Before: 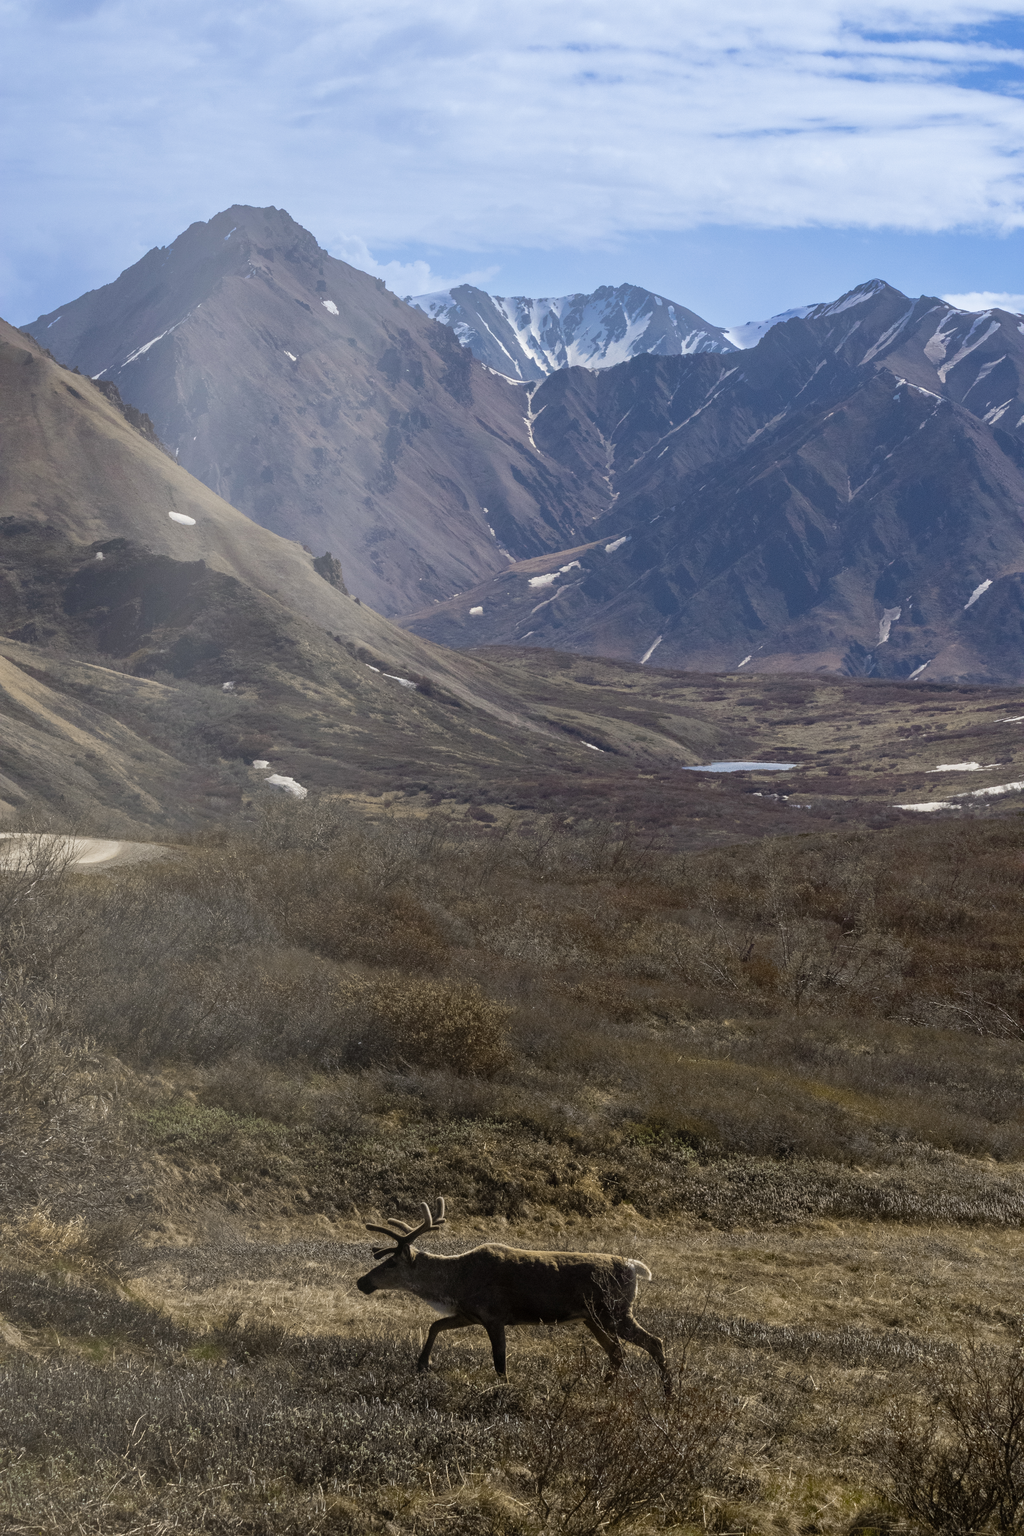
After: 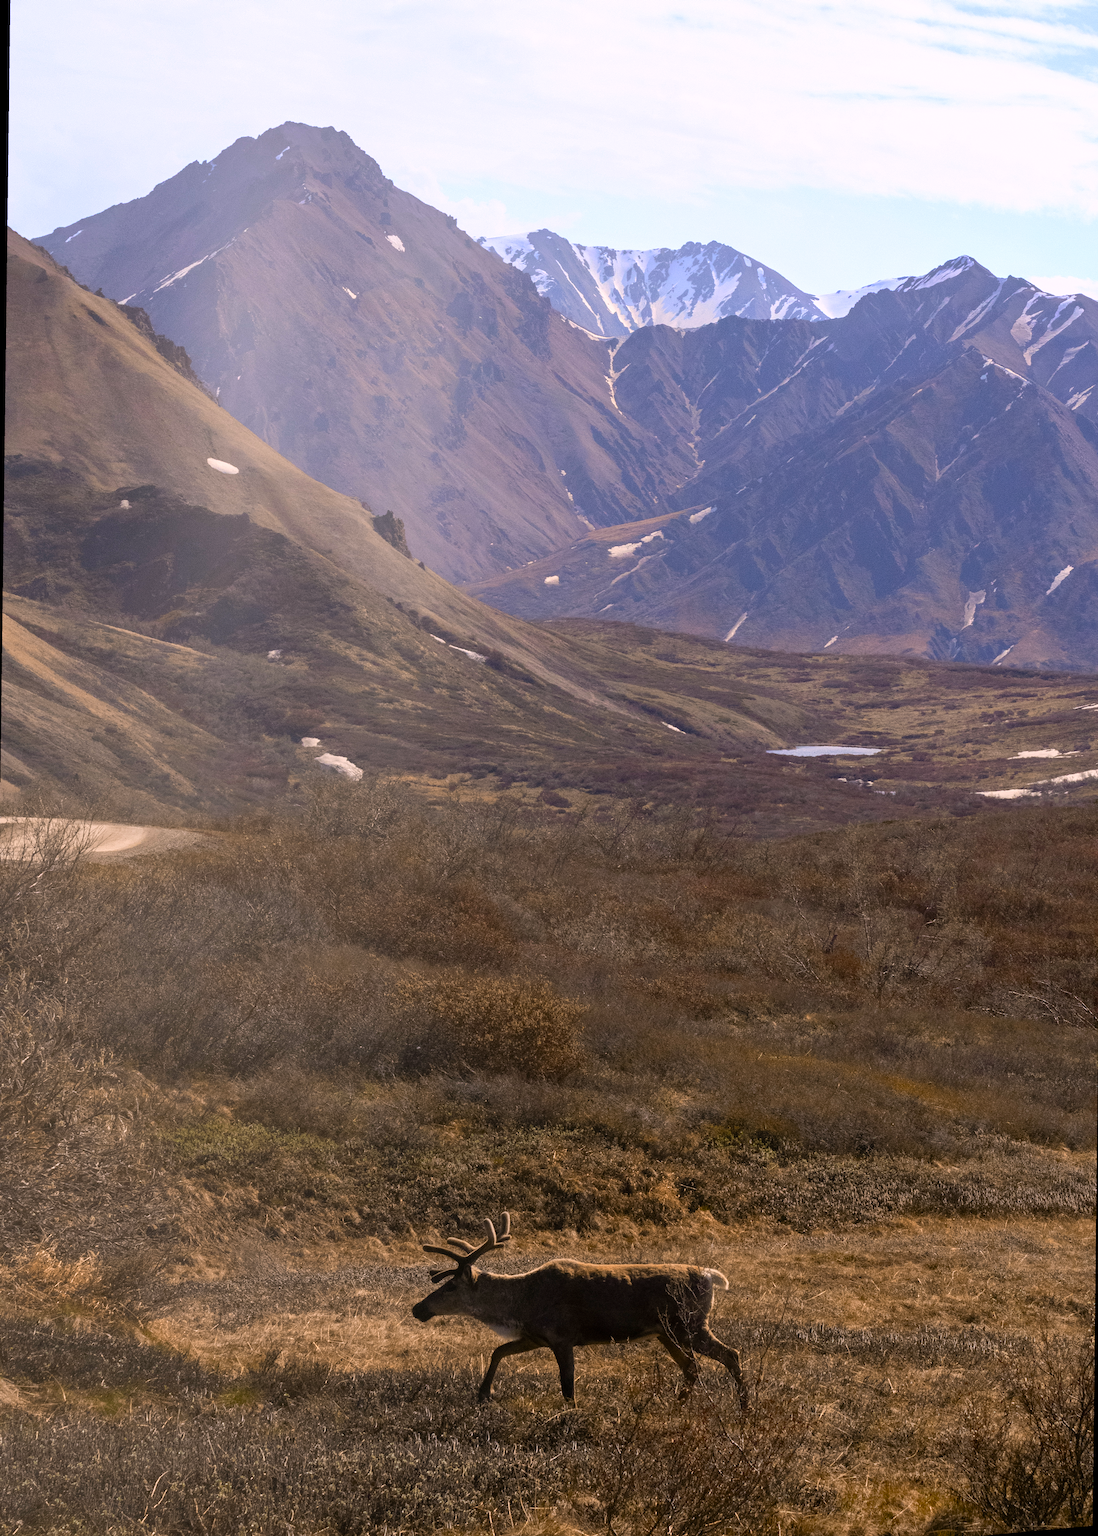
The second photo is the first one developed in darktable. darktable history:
color correction: highlights a* 7.34, highlights b* 4.37
rotate and perspective: rotation 0.679°, lens shift (horizontal) 0.136, crop left 0.009, crop right 0.991, crop top 0.078, crop bottom 0.95
color zones: curves: ch0 [(0.473, 0.374) (0.742, 0.784)]; ch1 [(0.354, 0.737) (0.742, 0.705)]; ch2 [(0.318, 0.421) (0.758, 0.532)]
